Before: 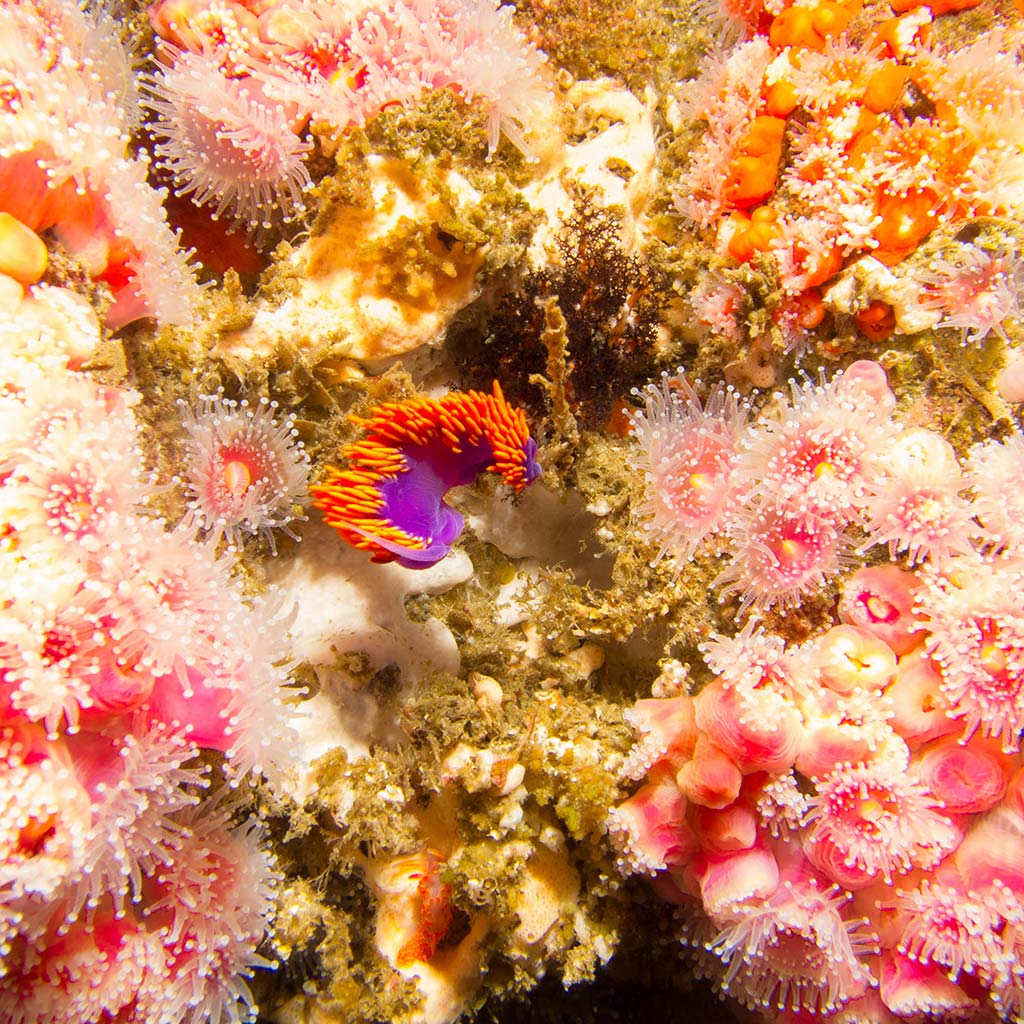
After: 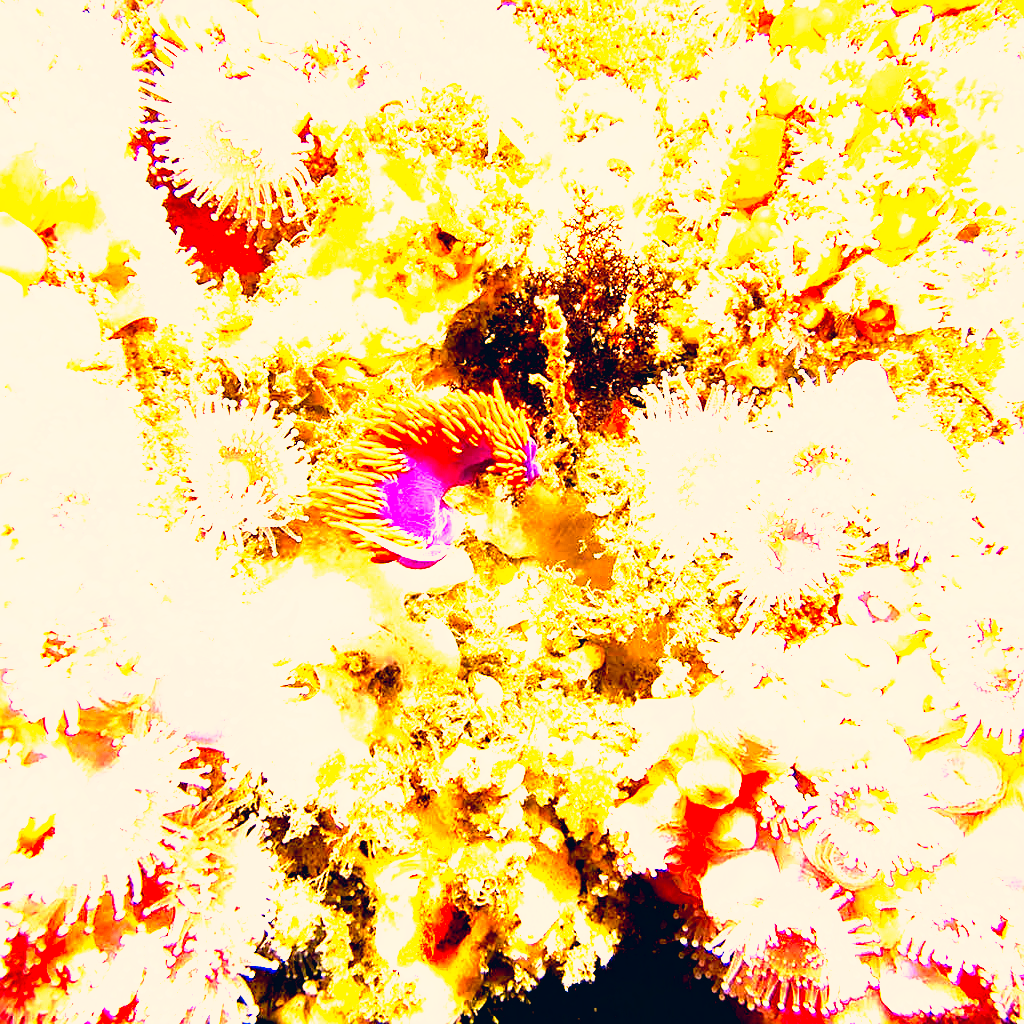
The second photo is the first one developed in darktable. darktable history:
color correction: highlights a* 10.27, highlights b* 14.24, shadows a* -9.99, shadows b* -15.06
tone curve: curves: ch0 [(0, 0) (0.003, 0.01) (0.011, 0.011) (0.025, 0.008) (0.044, 0.007) (0.069, 0.006) (0.1, 0.005) (0.136, 0.015) (0.177, 0.094) (0.224, 0.241) (0.277, 0.369) (0.335, 0.5) (0.399, 0.648) (0.468, 0.811) (0.543, 0.975) (0.623, 0.989) (0.709, 0.989) (0.801, 0.99) (0.898, 0.99) (1, 1)], preserve colors none
base curve: curves: ch0 [(0, 0) (0.557, 0.834) (1, 1)], exposure shift 0.01, preserve colors none
sharpen: on, module defaults
